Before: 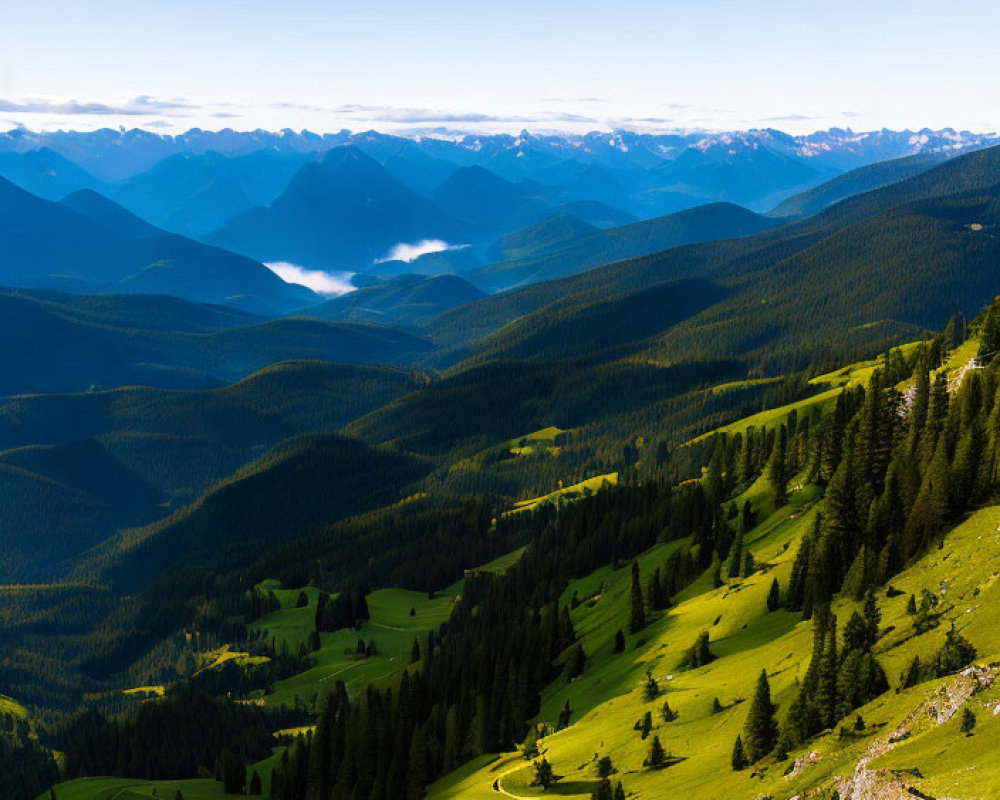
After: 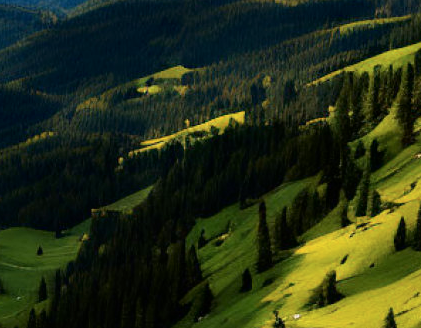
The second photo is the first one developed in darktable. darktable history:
tone curve: curves: ch0 [(0, 0) (0.004, 0.001) (0.133, 0.112) (0.325, 0.362) (0.832, 0.893) (1, 1)], color space Lab, independent channels, preserve colors none
crop: left 37.312%, top 45.233%, right 20.522%, bottom 13.728%
